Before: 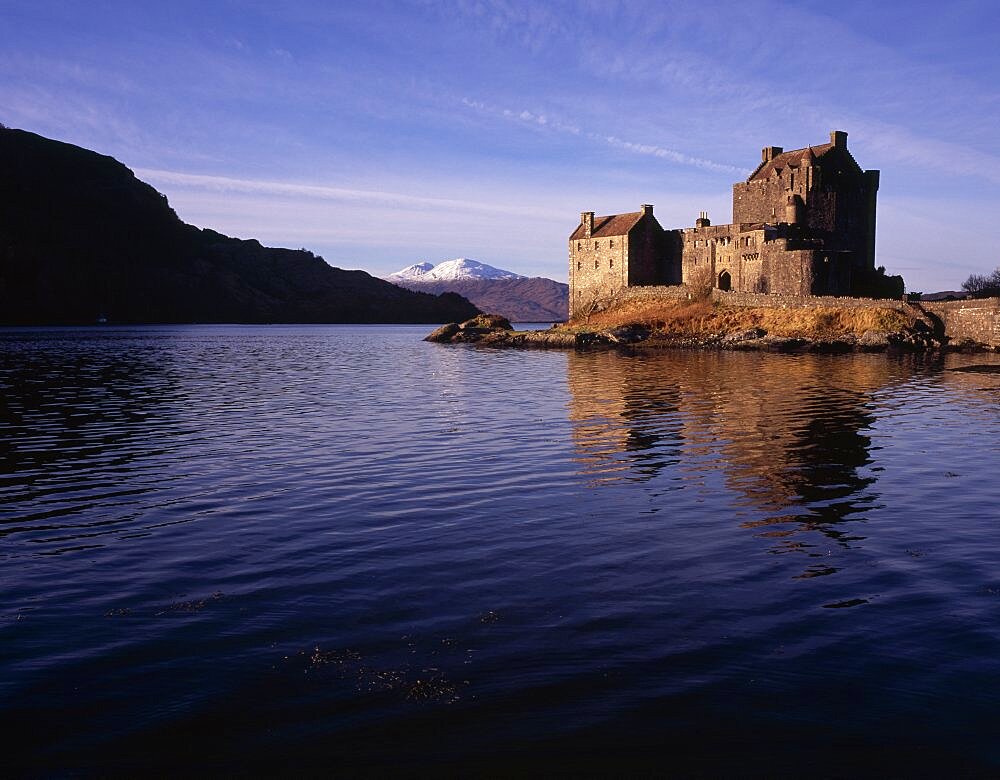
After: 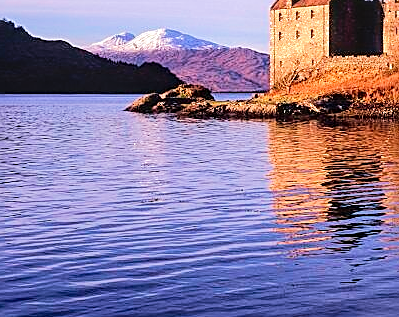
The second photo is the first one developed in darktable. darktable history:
crop: left 29.958%, top 29.591%, right 30.129%, bottom 29.741%
velvia: on, module defaults
local contrast: on, module defaults
sharpen: on, module defaults
tone equalizer: -7 EV 0.158 EV, -6 EV 0.583 EV, -5 EV 1.16 EV, -4 EV 1.33 EV, -3 EV 1.17 EV, -2 EV 0.6 EV, -1 EV 0.167 EV, edges refinement/feathering 500, mask exposure compensation -1.57 EV, preserve details no
